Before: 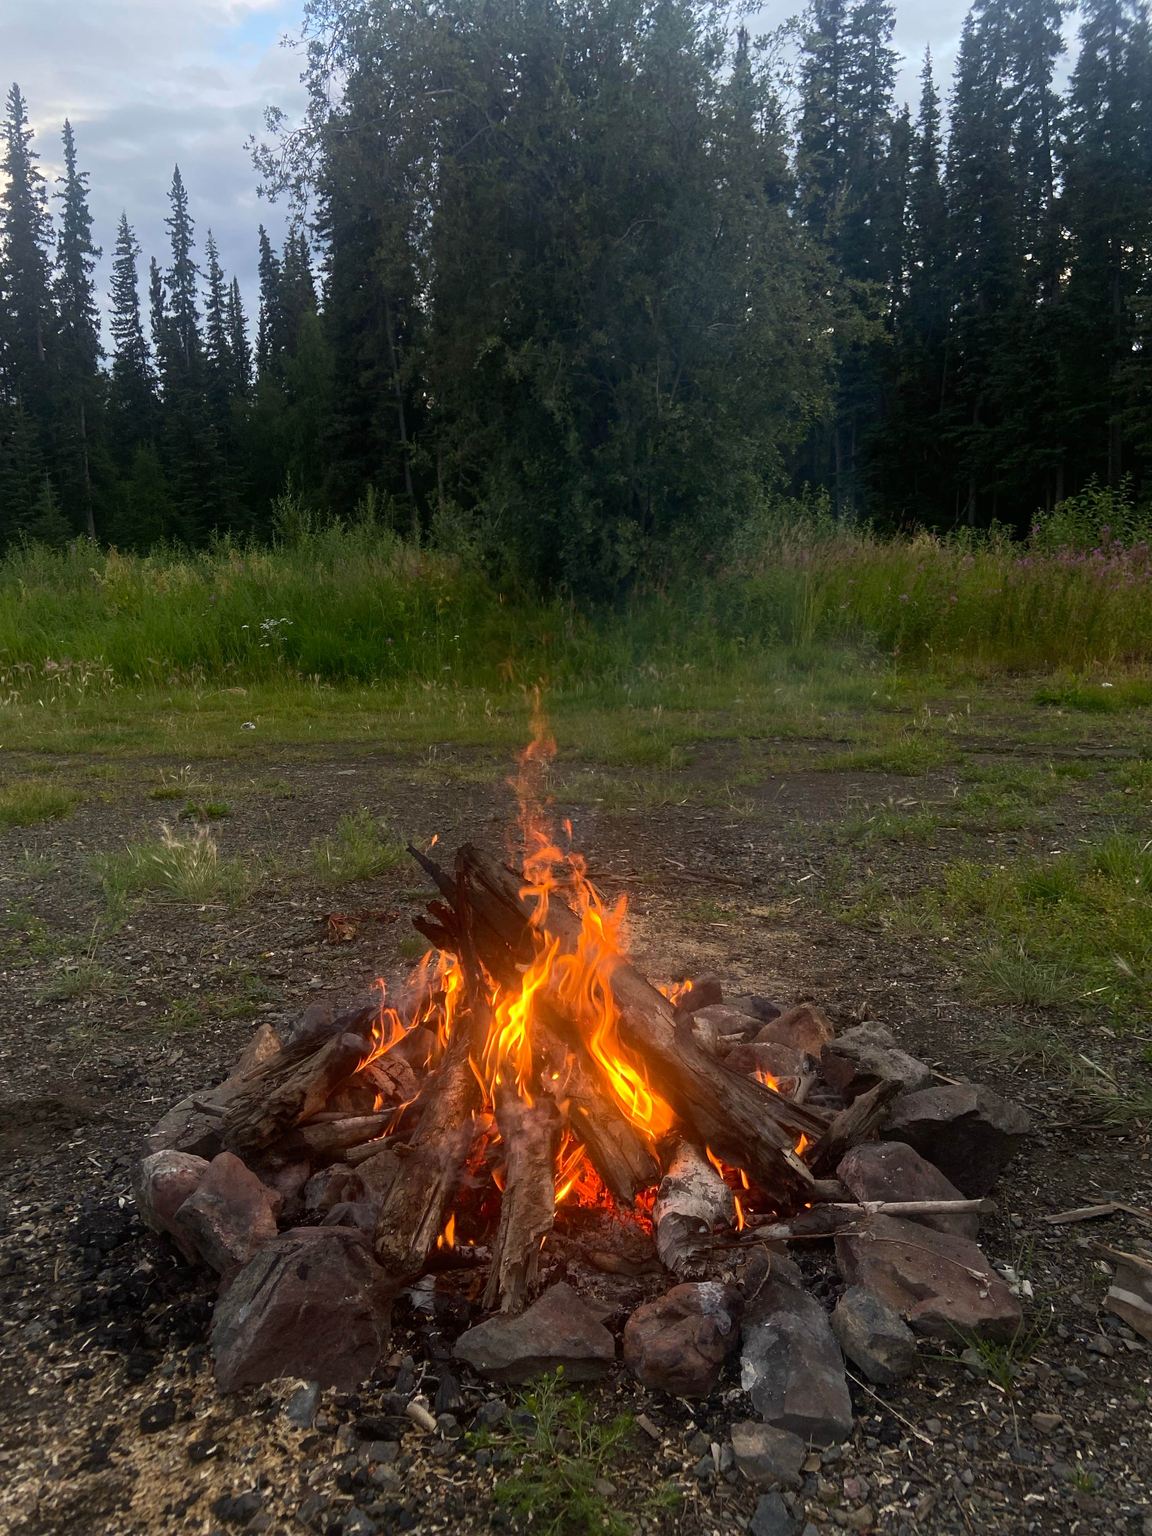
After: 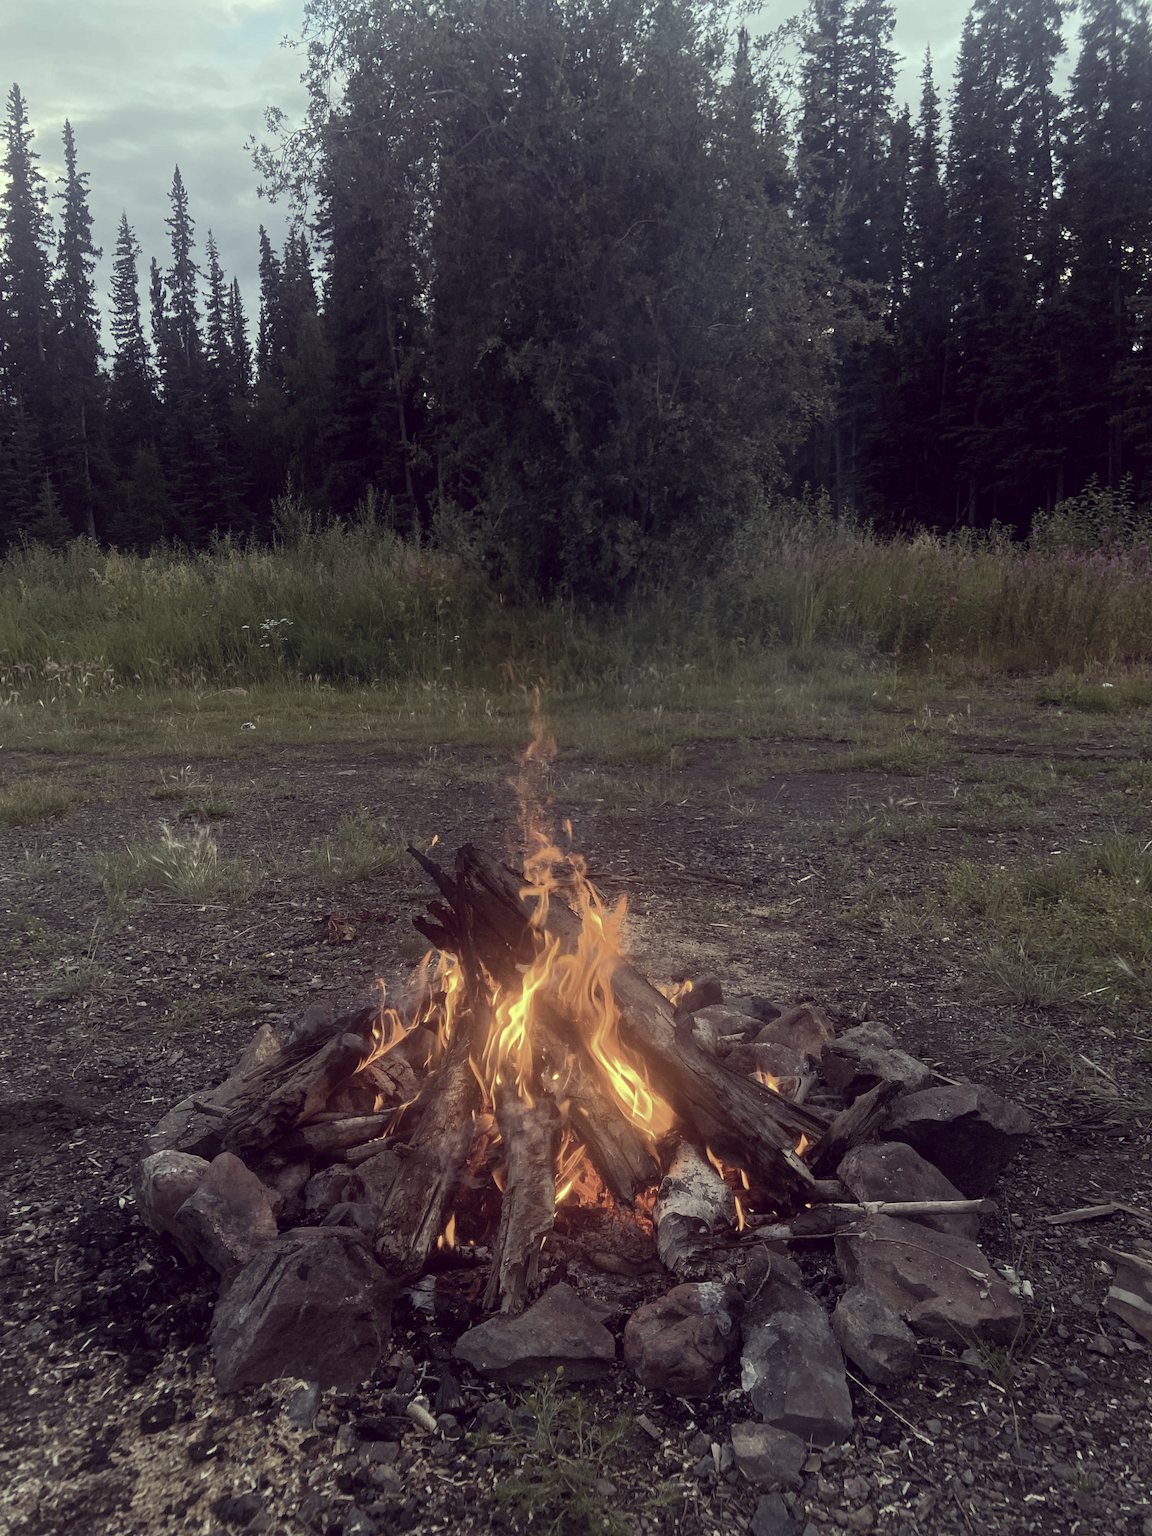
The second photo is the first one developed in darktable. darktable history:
color correction: highlights a* -20.29, highlights b* 20.7, shadows a* 19.5, shadows b* -20.82, saturation 0.447
